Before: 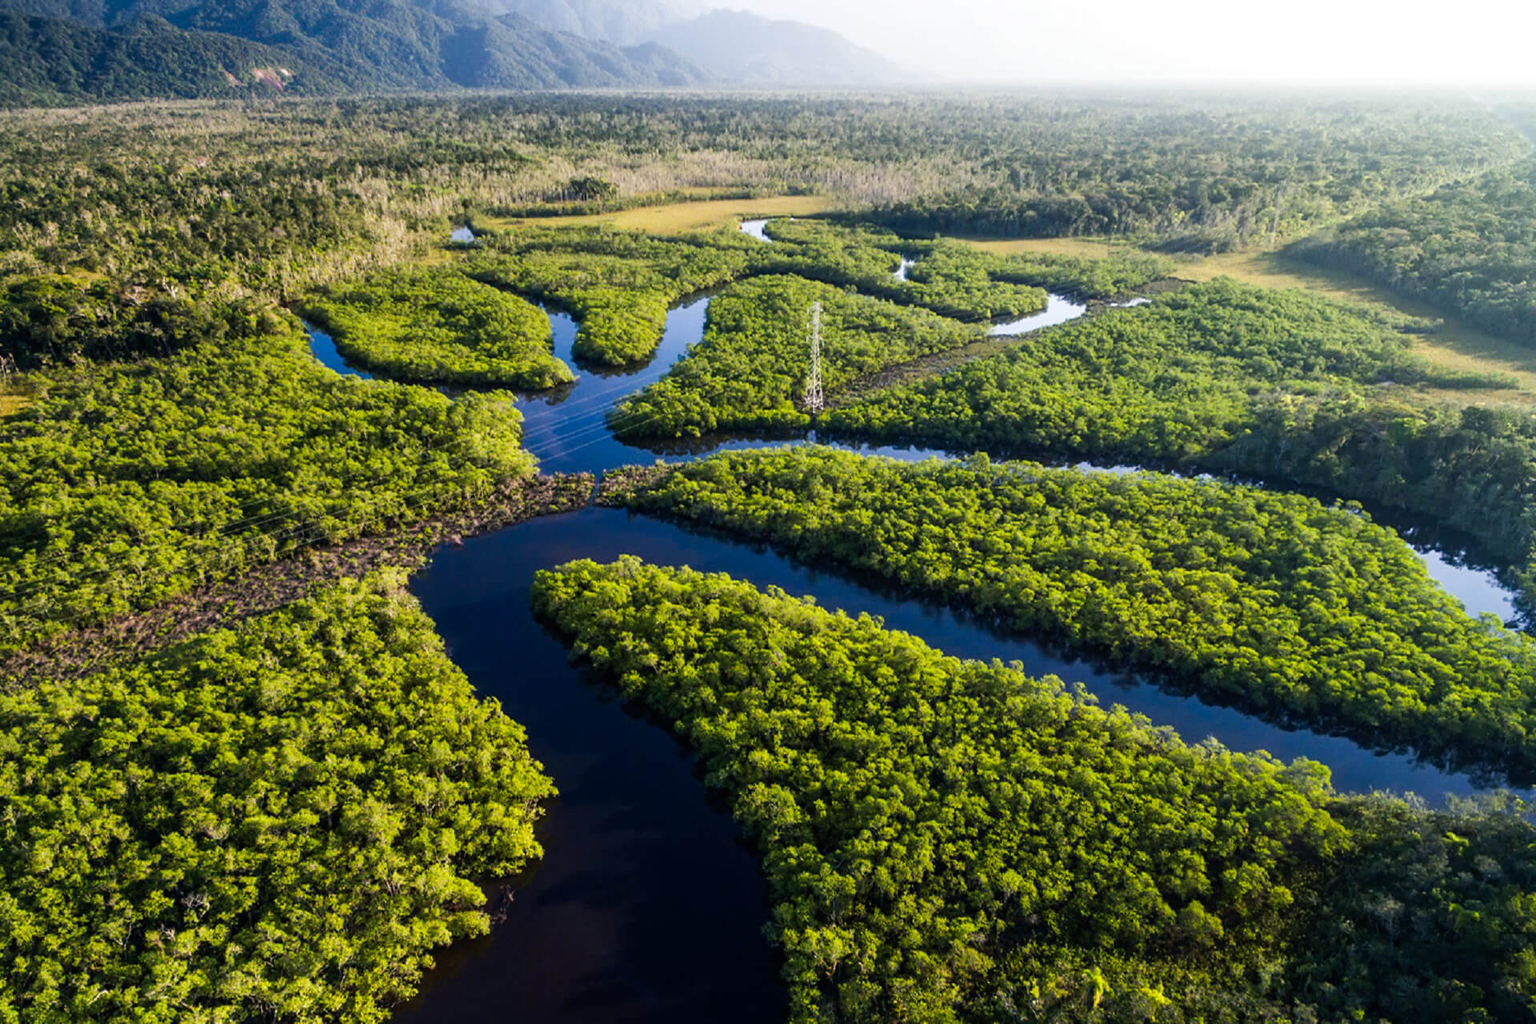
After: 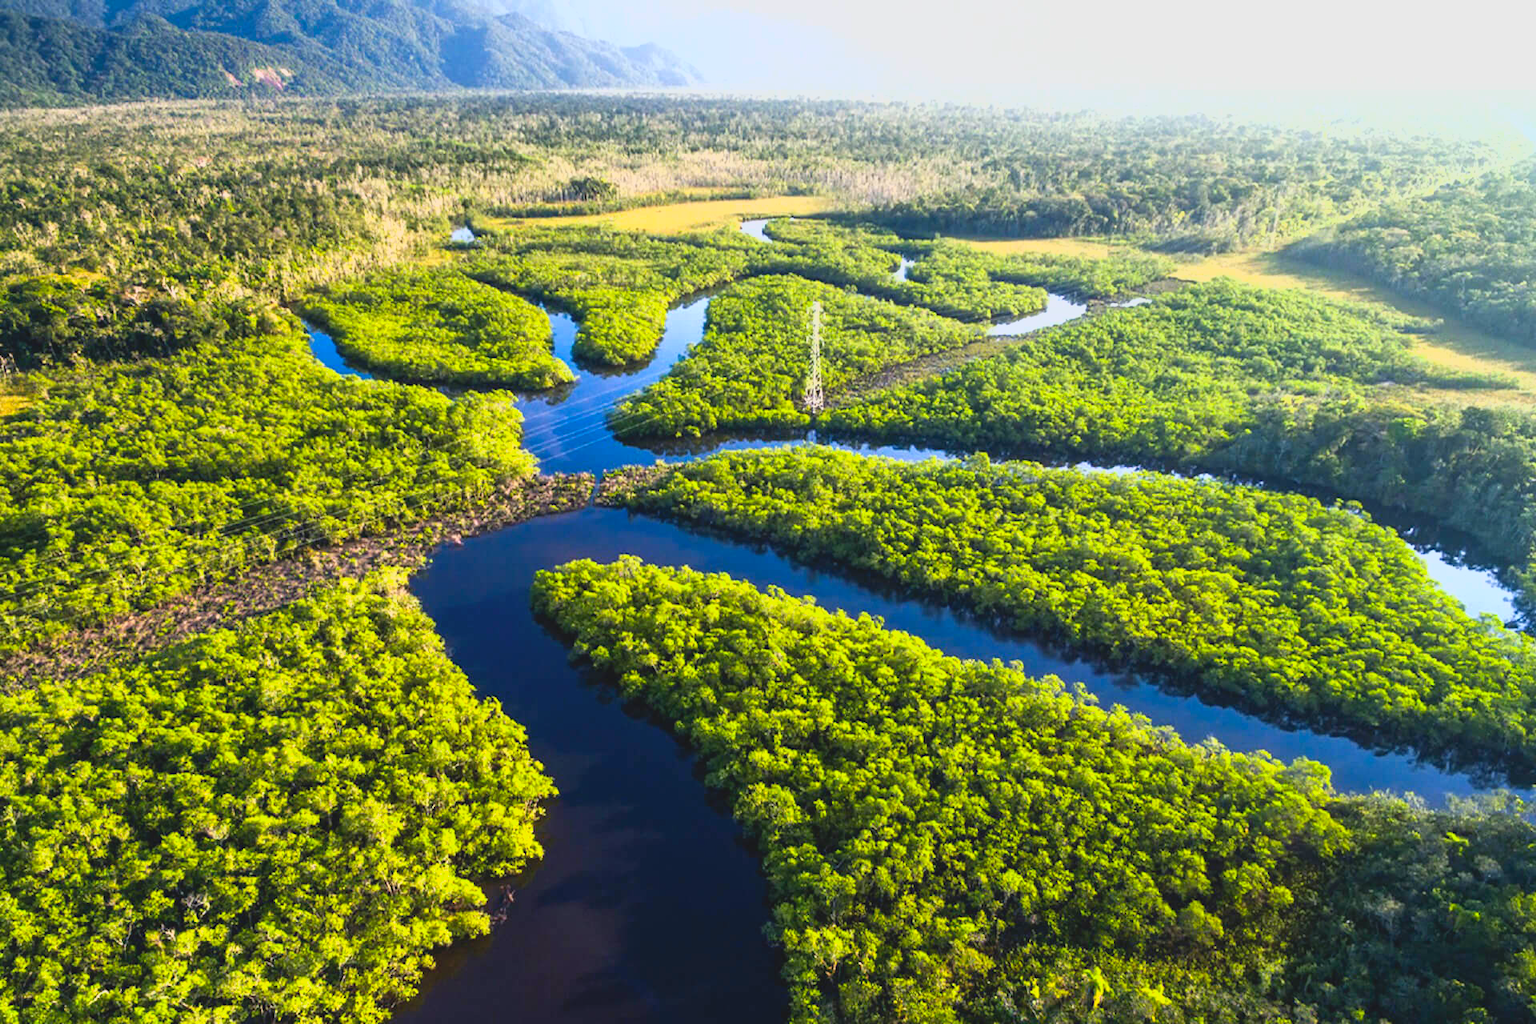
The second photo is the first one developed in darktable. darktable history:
exposure: black level correction 0, exposure 0.95 EV, compensate exposure bias true, compensate highlight preservation false
lowpass: radius 0.1, contrast 0.85, saturation 1.1, unbound 0
